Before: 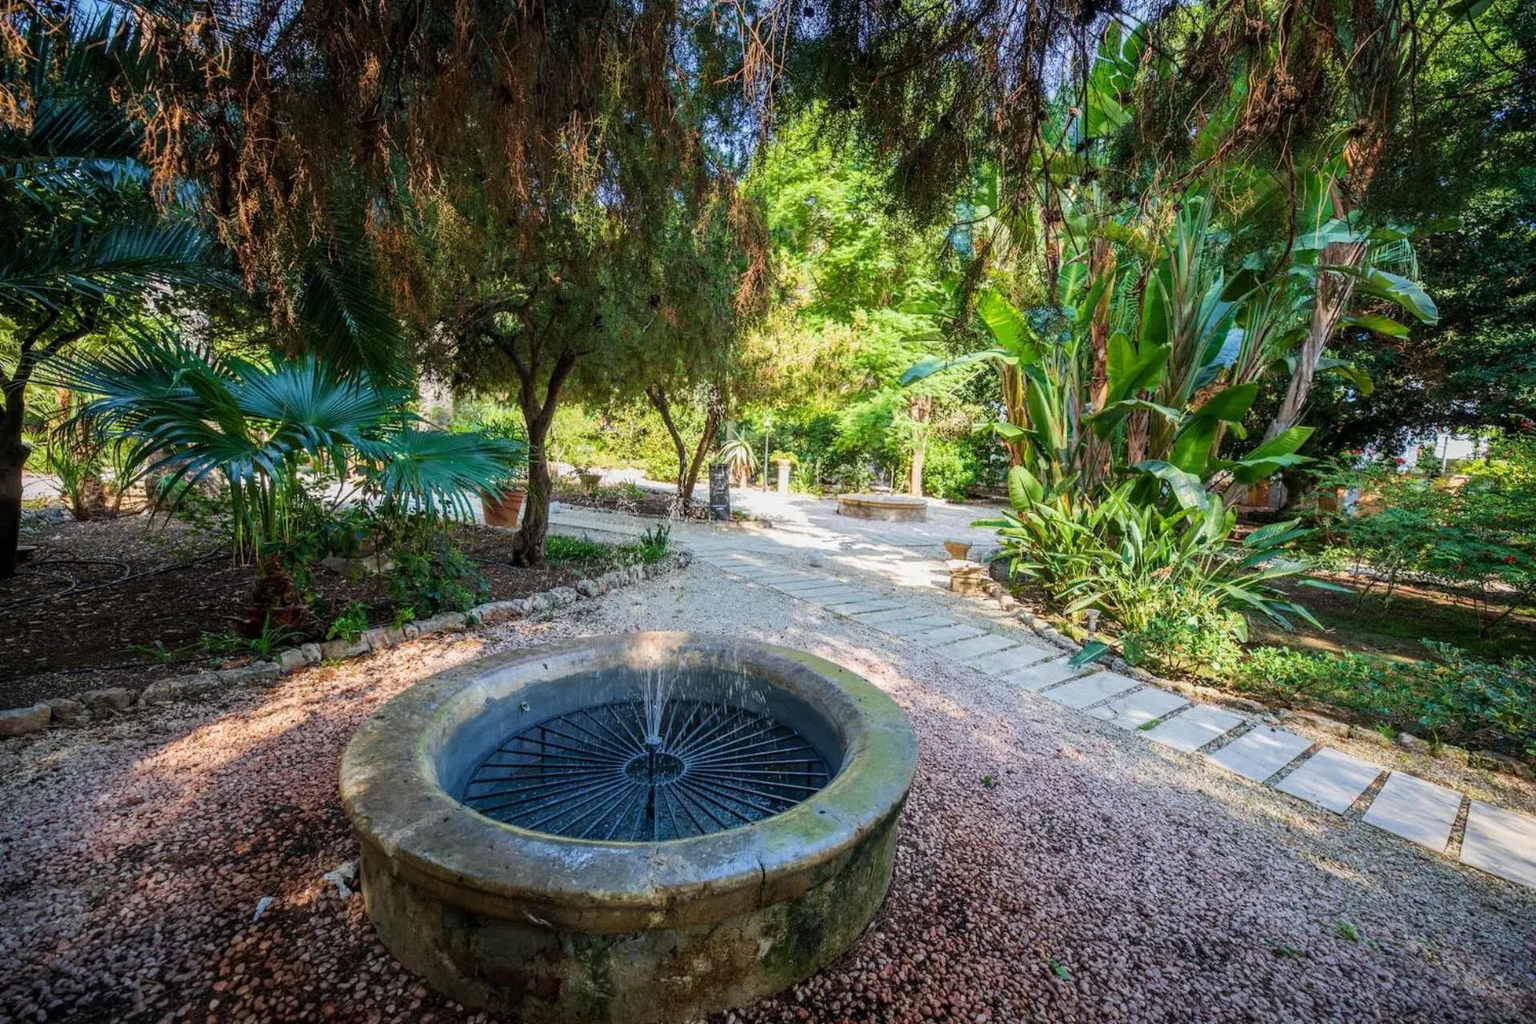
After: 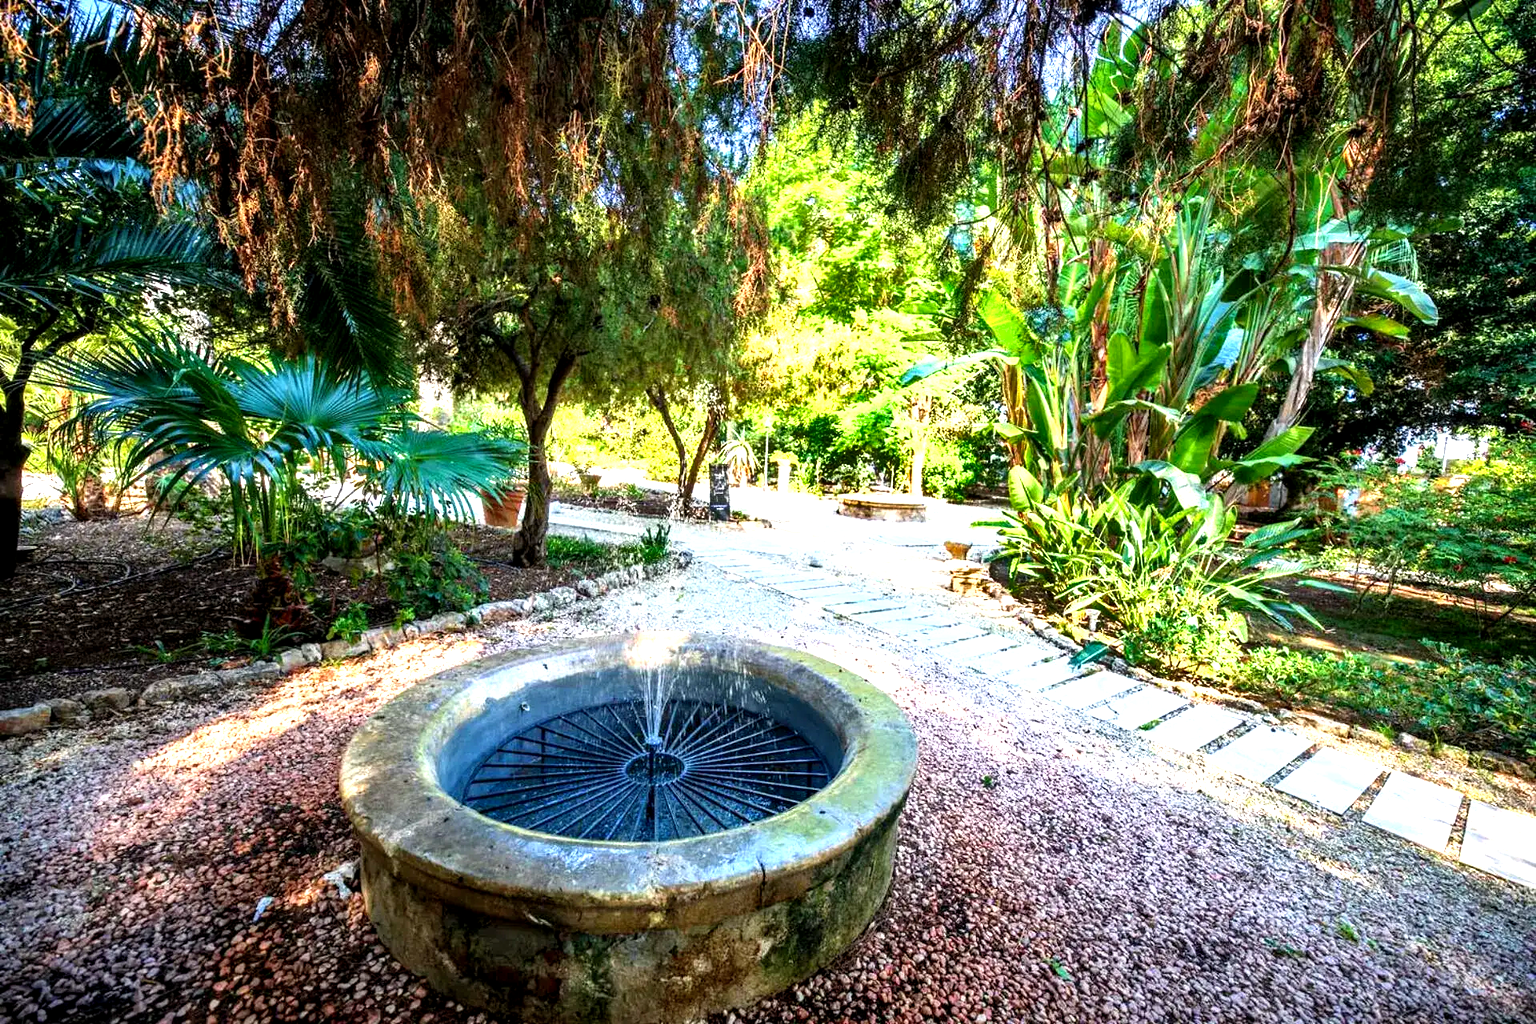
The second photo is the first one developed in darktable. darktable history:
shadows and highlights: shadows 24.82, highlights -44.46, soften with gaussian
exposure: black level correction 0.06, exposure 0.62 EV
